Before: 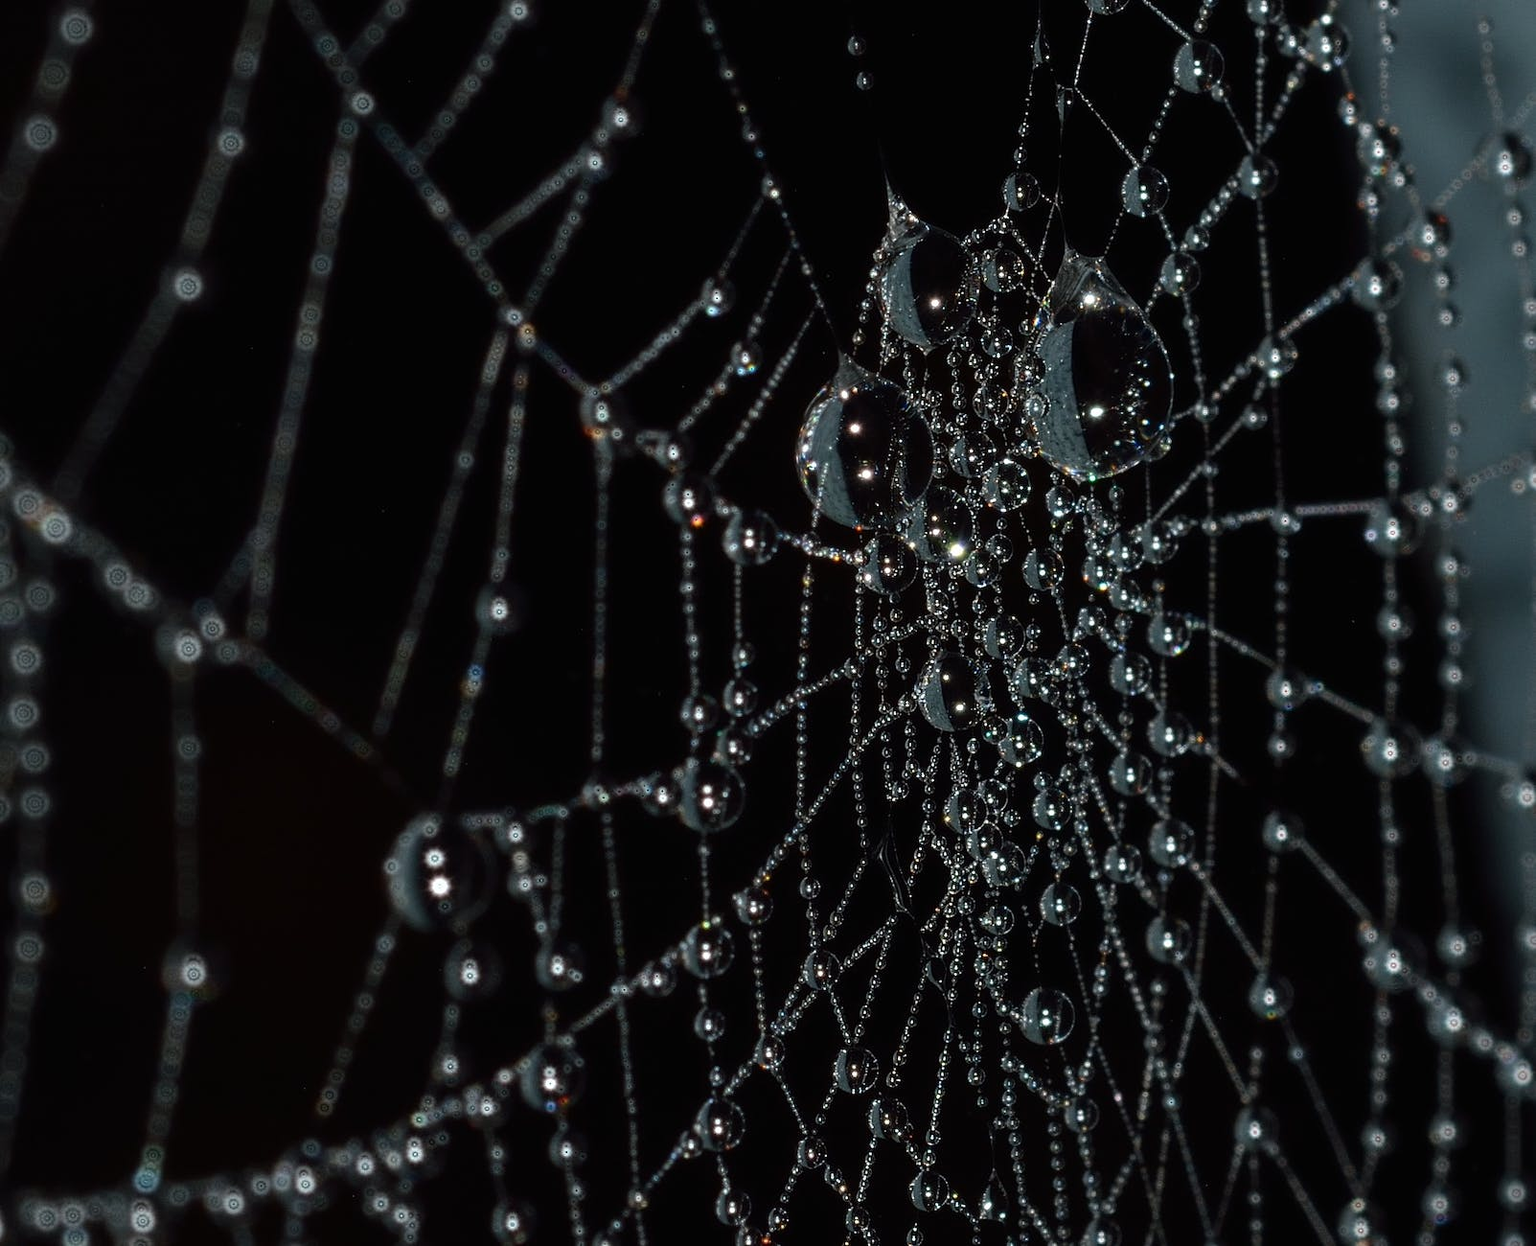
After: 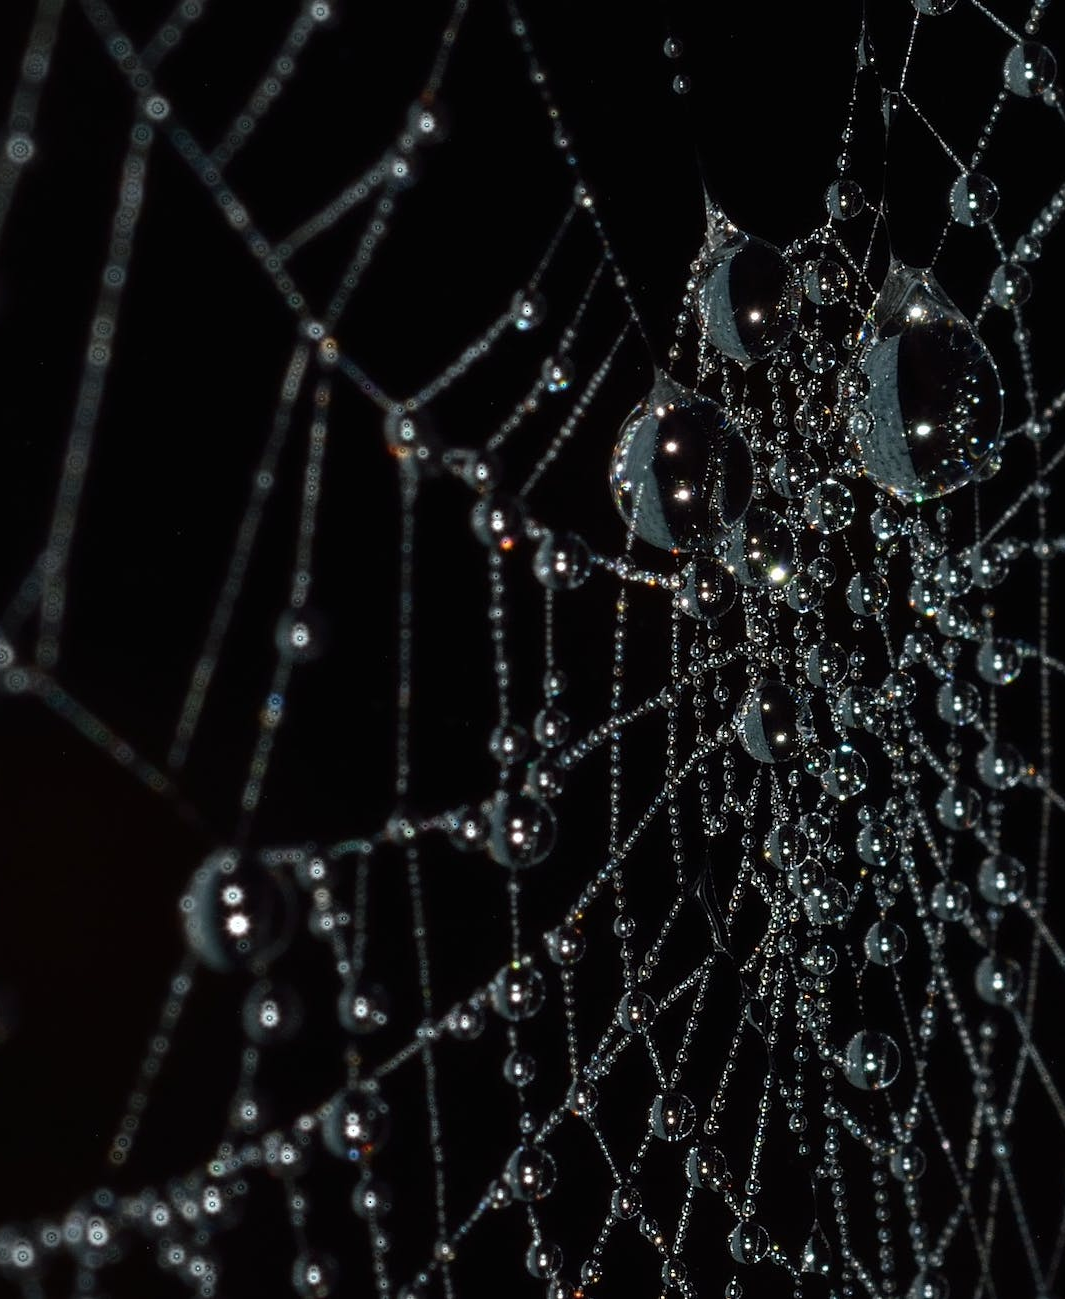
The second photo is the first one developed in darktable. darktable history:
crop and rotate: left 13.835%, right 19.673%
tone equalizer: mask exposure compensation -0.488 EV
